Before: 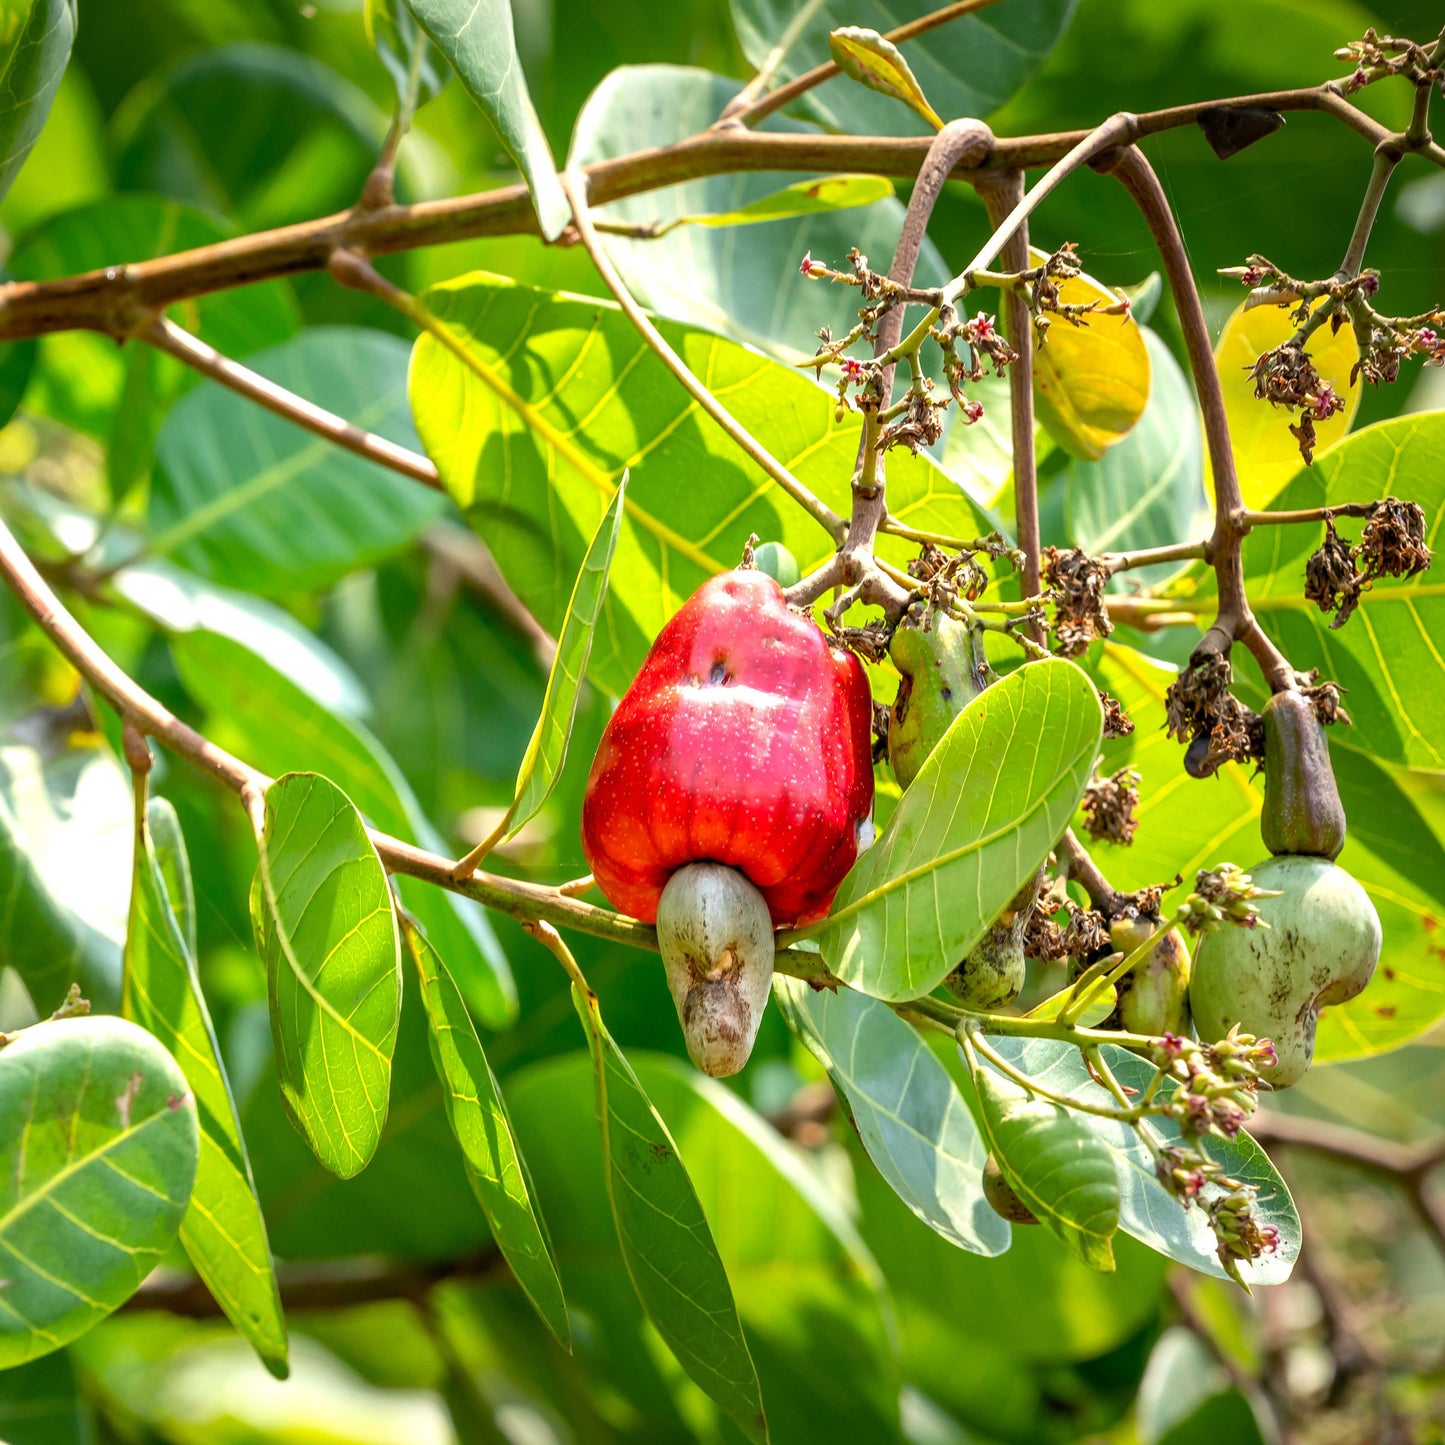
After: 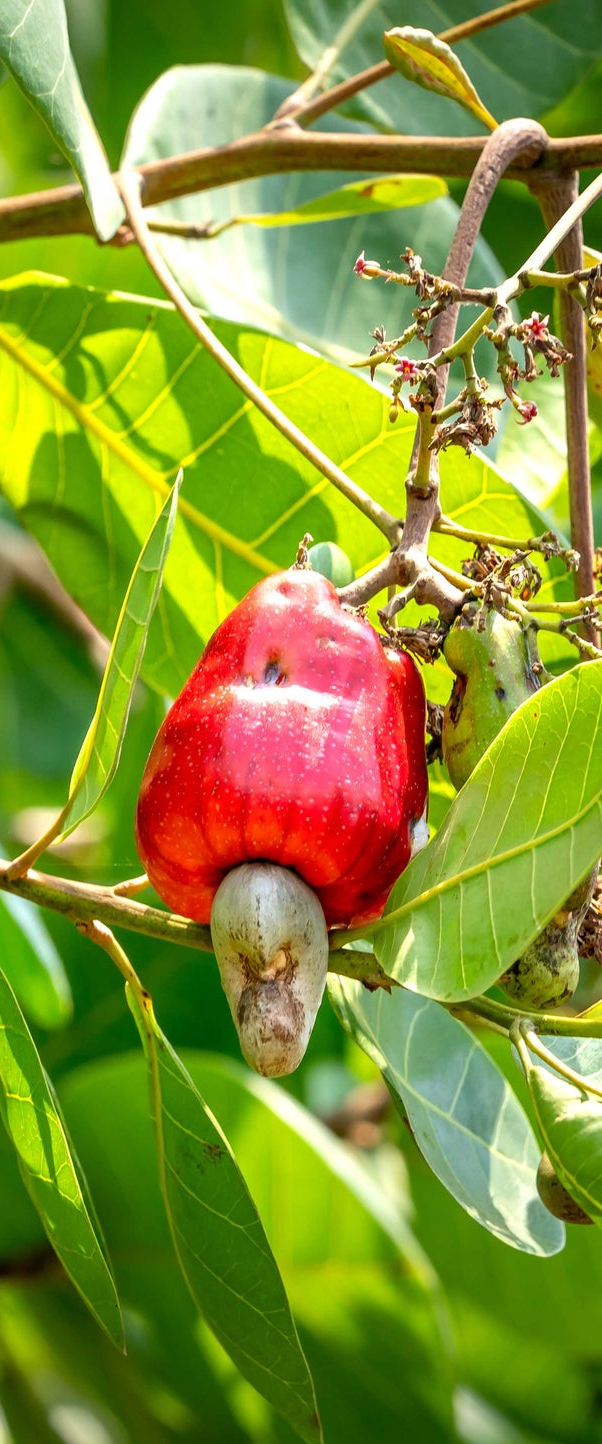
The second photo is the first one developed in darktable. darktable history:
crop: left 30.921%, right 27.383%
